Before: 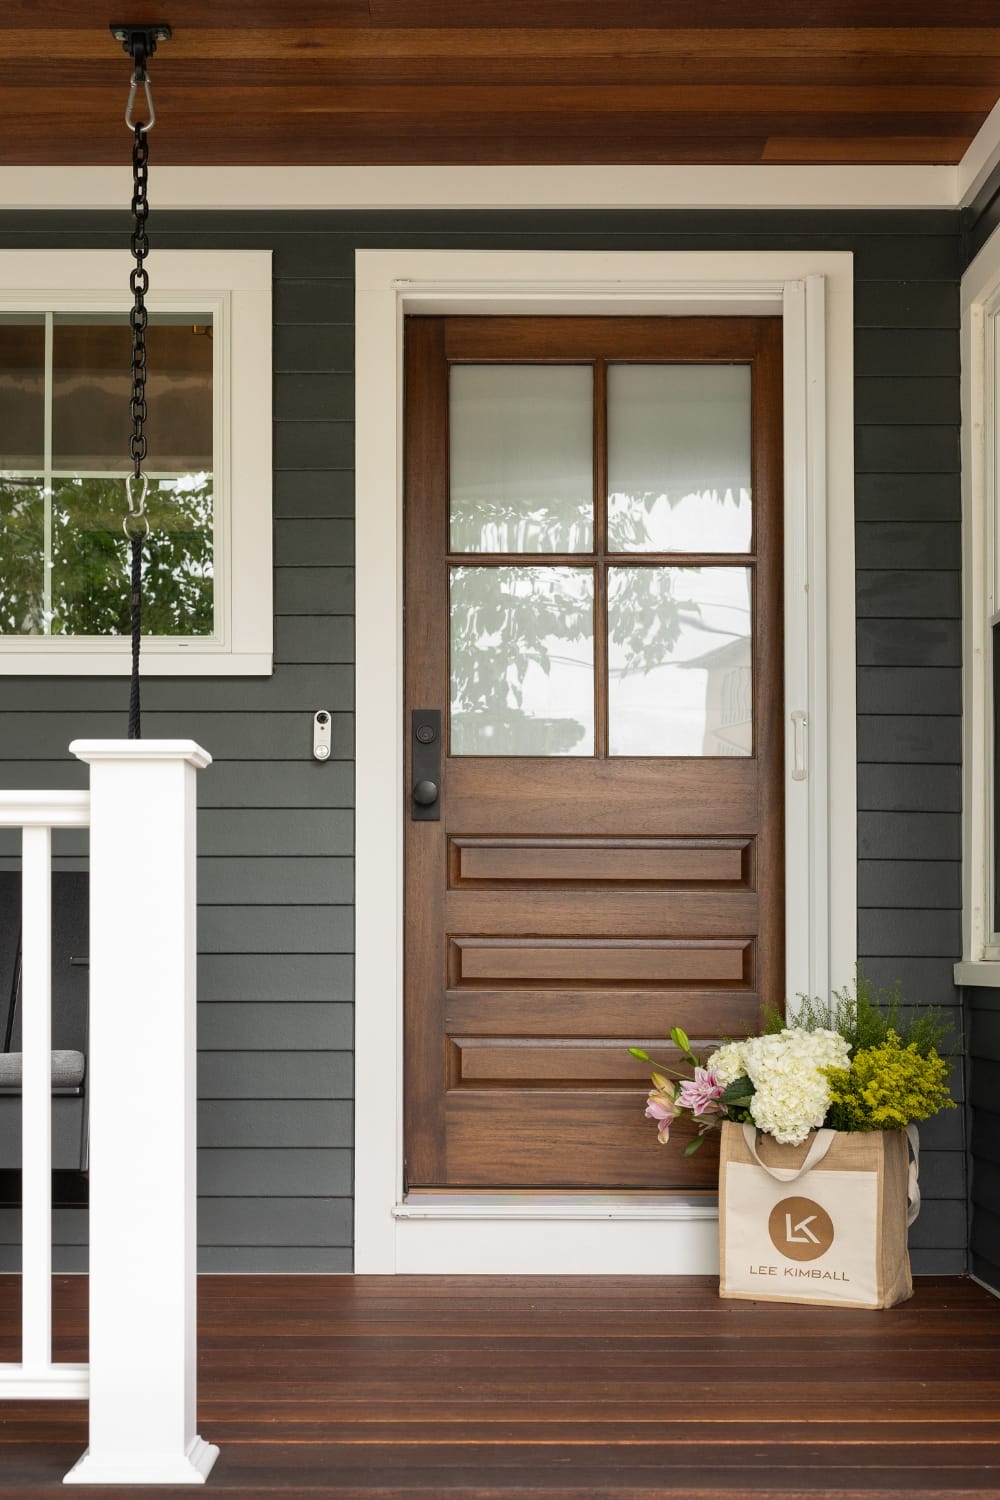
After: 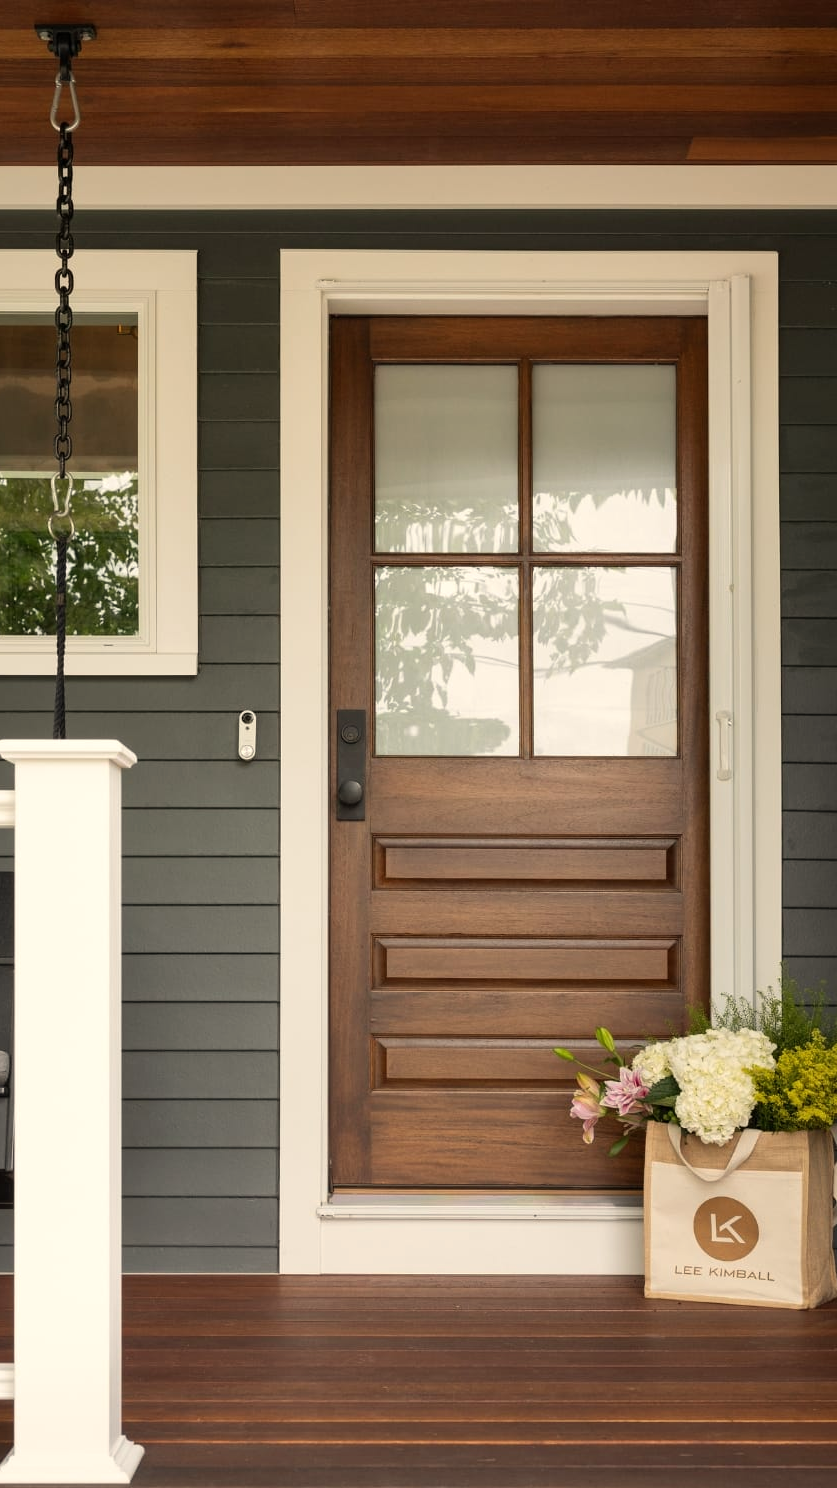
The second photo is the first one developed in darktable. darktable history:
crop: left 7.598%, right 7.873%
white balance: red 1.045, blue 0.932
